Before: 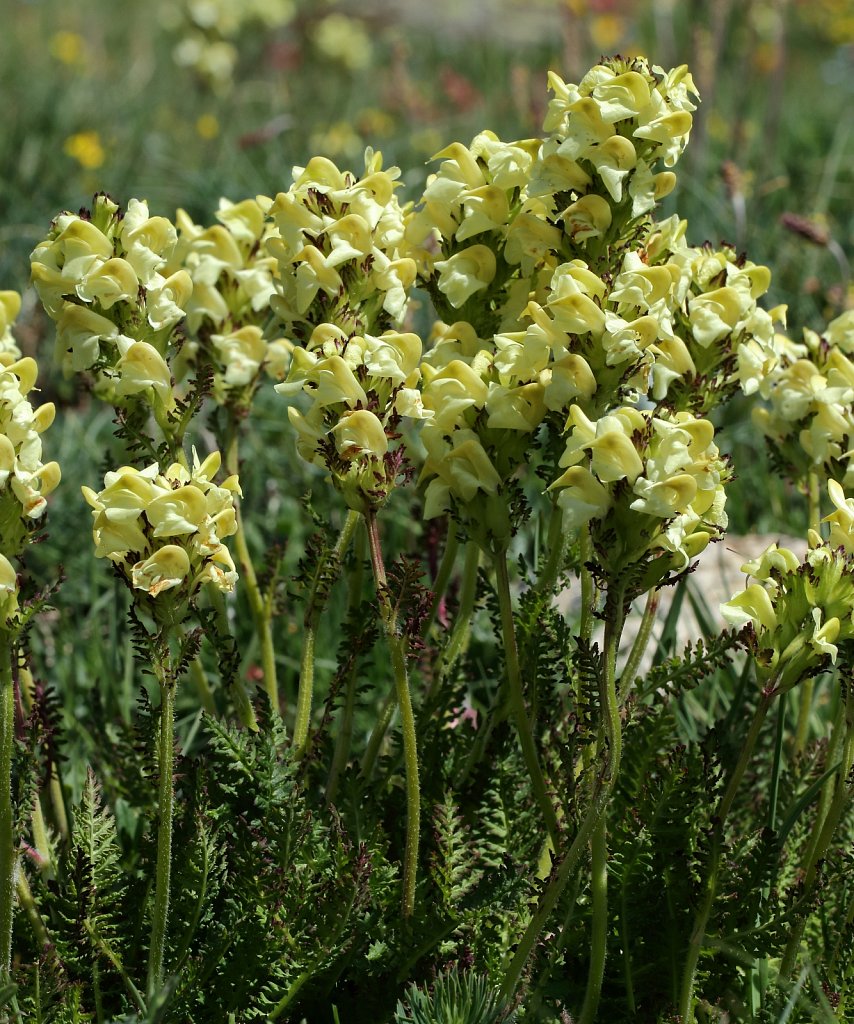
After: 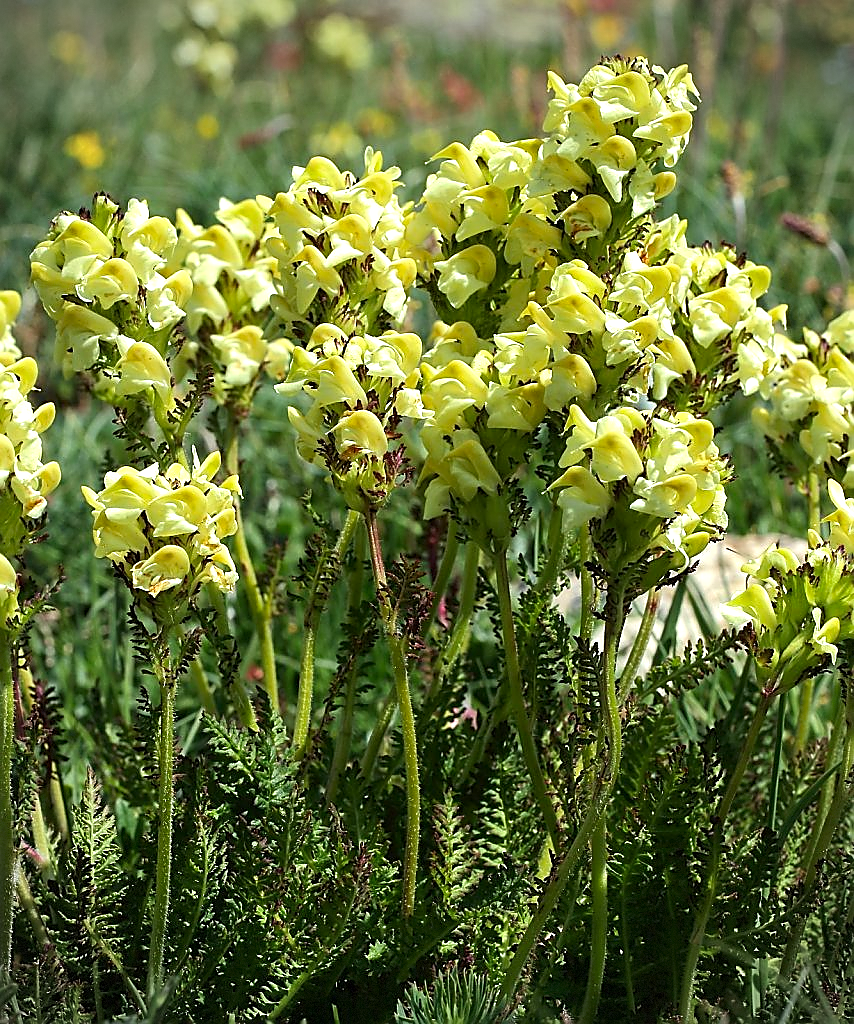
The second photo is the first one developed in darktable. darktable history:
color correction: highlights b* 0.003, saturation 1.15
sharpen: radius 1.385, amount 1.265, threshold 0.81
exposure: exposure 0.658 EV, compensate highlight preservation false
vignetting: fall-off radius 60.83%, dithering 8-bit output
